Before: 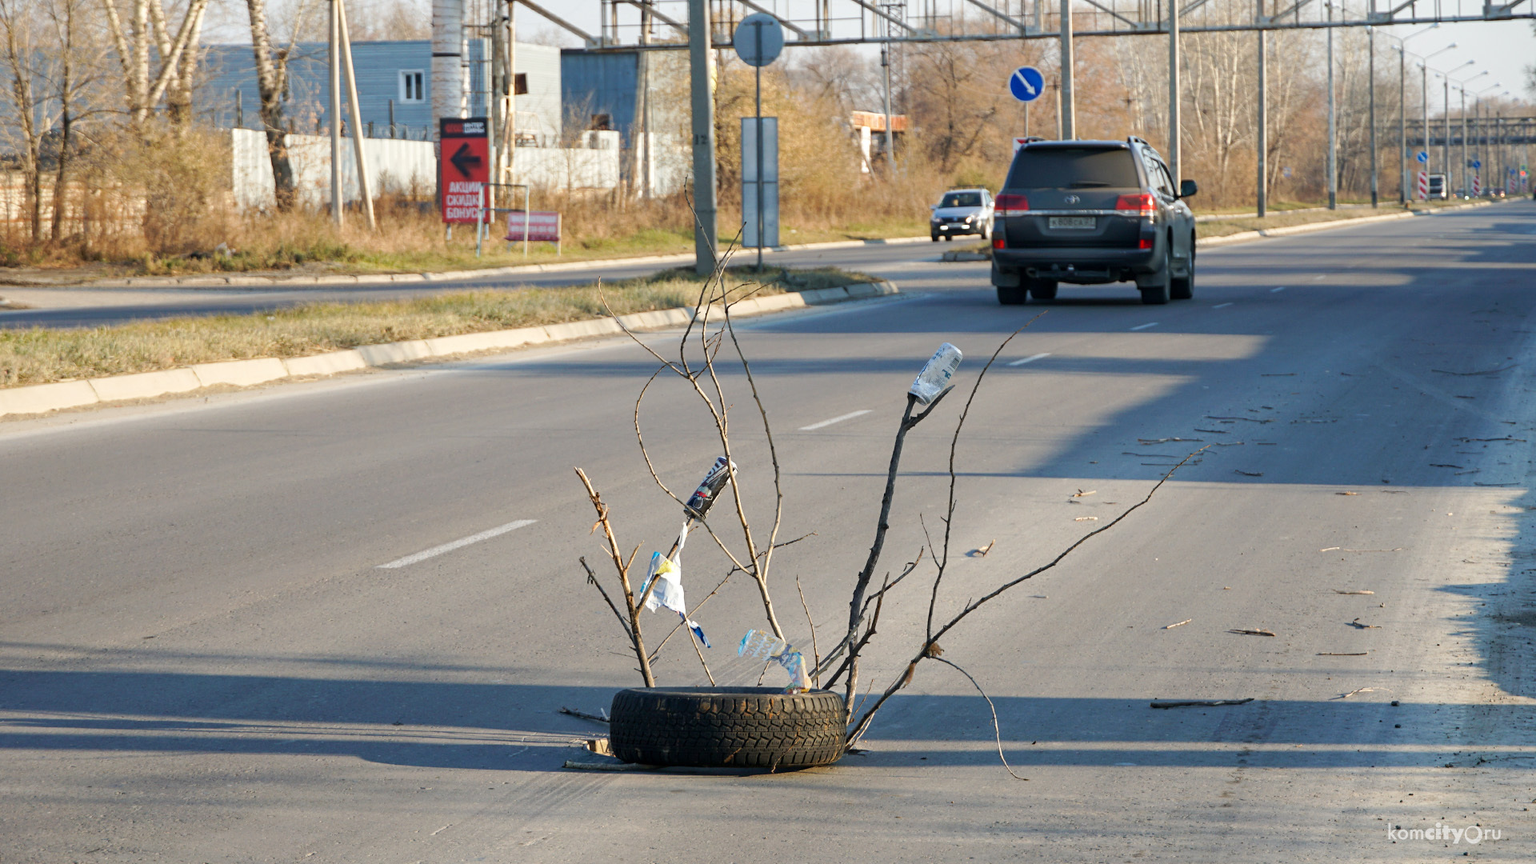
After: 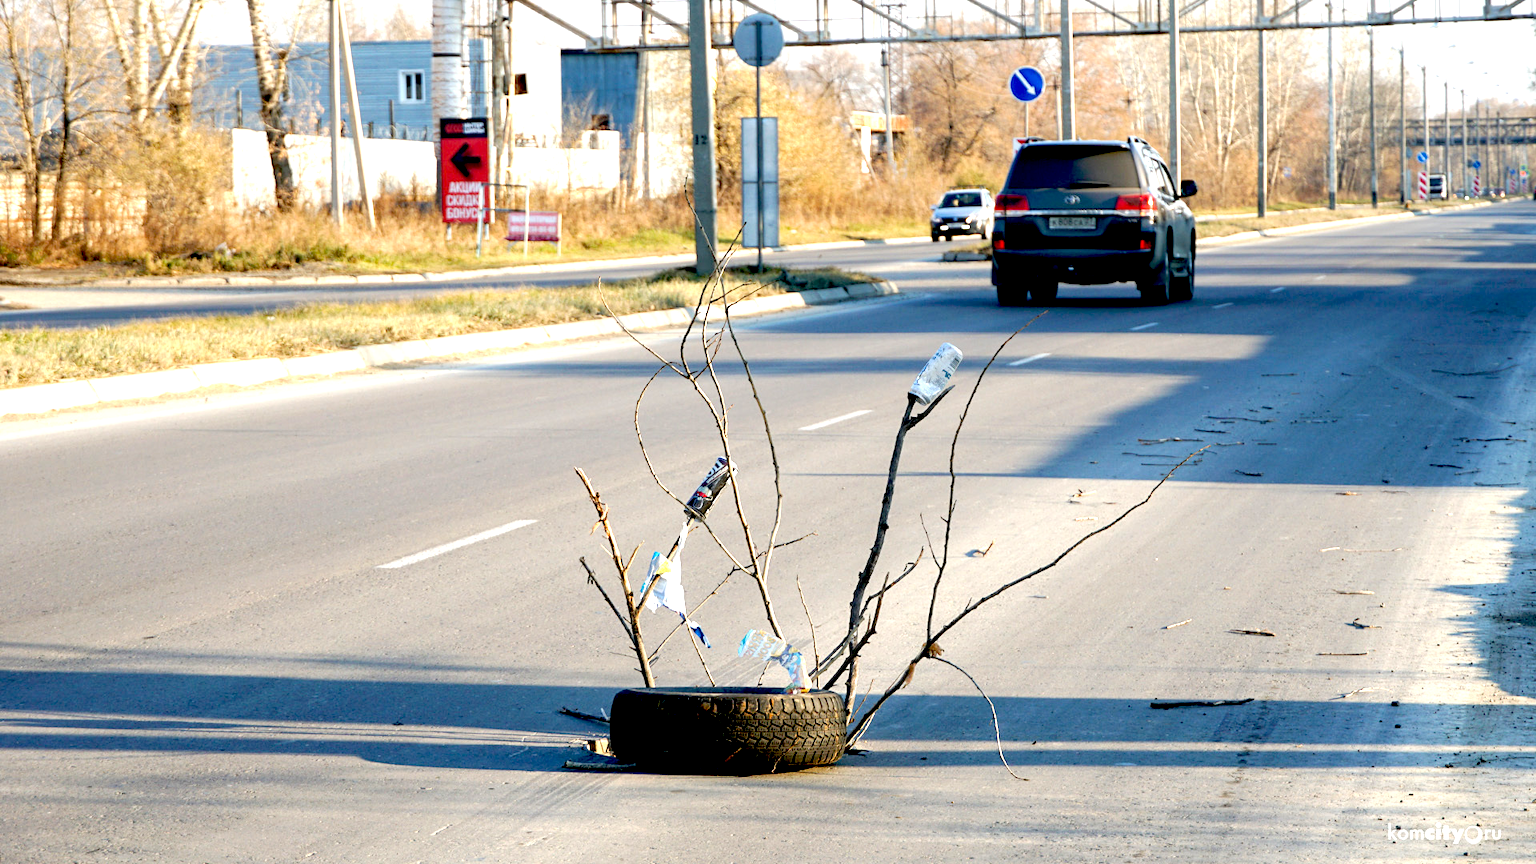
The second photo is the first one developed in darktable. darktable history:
haze removal: strength -0.045, compatibility mode true, adaptive false
exposure: black level correction 0.034, exposure 0.901 EV, compensate highlight preservation false
